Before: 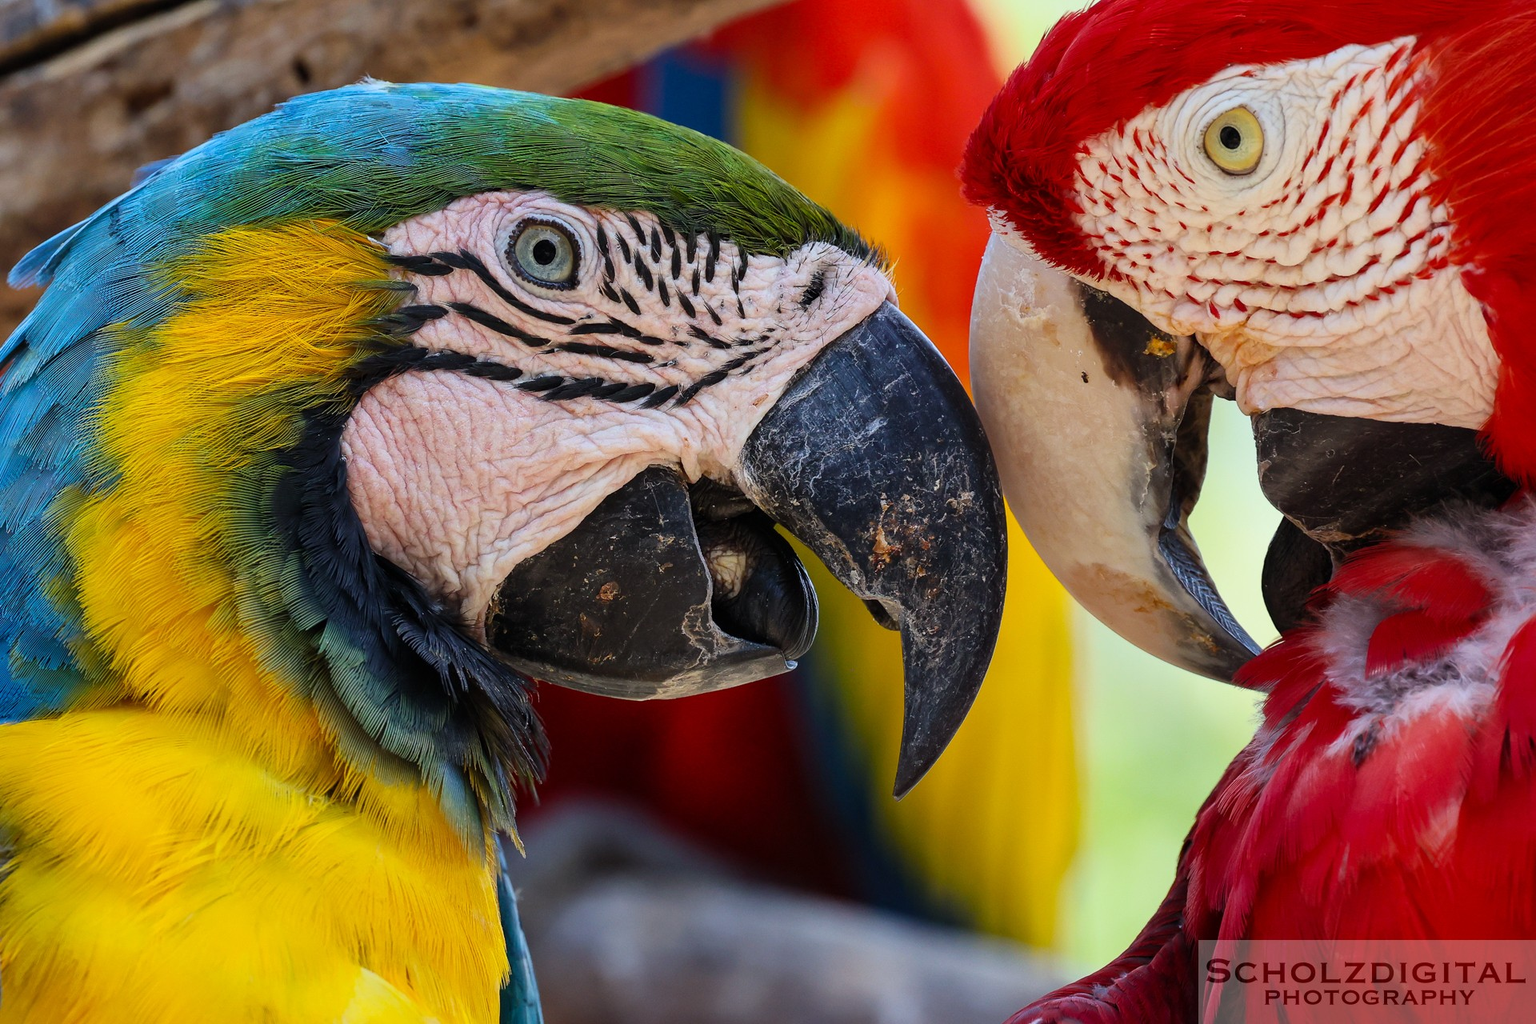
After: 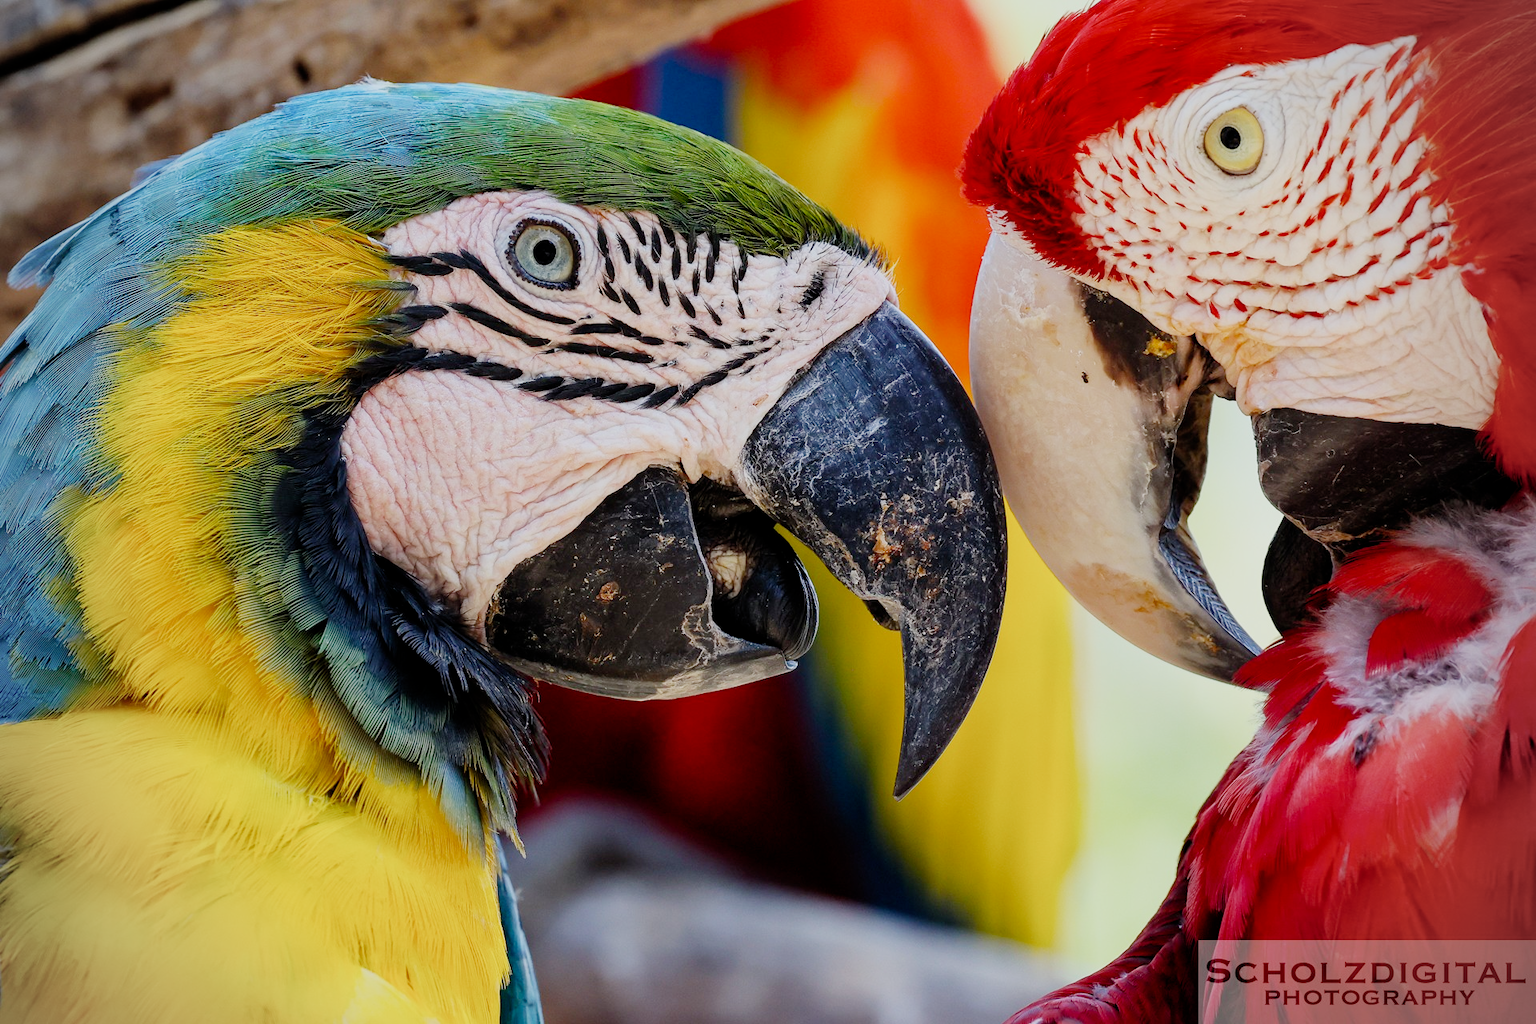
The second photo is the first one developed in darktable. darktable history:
vignetting: on, module defaults
exposure: black level correction 0, exposure 1.45 EV, compensate exposure bias true, compensate highlight preservation false
filmic rgb: middle gray luminance 30%, black relative exposure -9 EV, white relative exposure 7 EV, threshold 6 EV, target black luminance 0%, hardness 2.94, latitude 2.04%, contrast 0.963, highlights saturation mix 5%, shadows ↔ highlights balance 12.16%, add noise in highlights 0, preserve chrominance no, color science v3 (2019), use custom middle-gray values true, iterations of high-quality reconstruction 0, contrast in highlights soft, enable highlight reconstruction true
